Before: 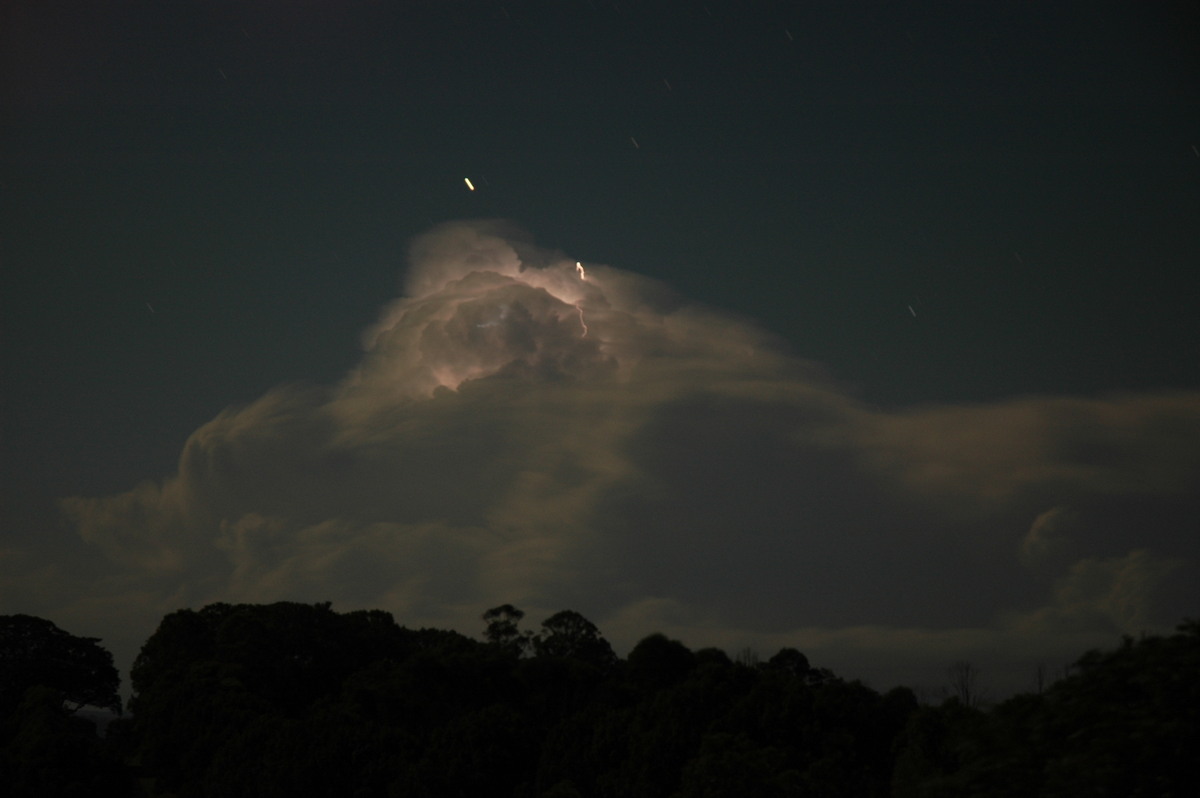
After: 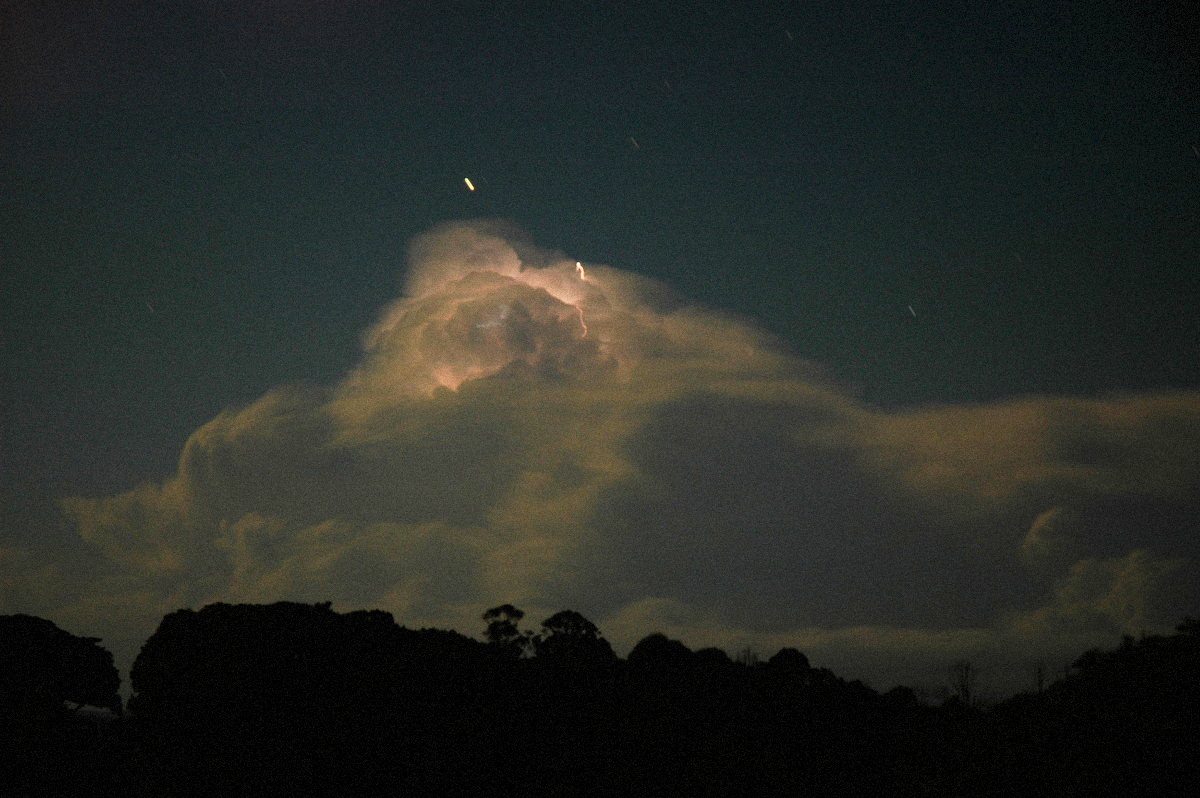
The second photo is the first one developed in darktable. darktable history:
color balance rgb: linear chroma grading › global chroma 15%, perceptual saturation grading › global saturation 30%
grain: mid-tones bias 0%
exposure: black level correction -0.001, exposure 0.9 EV, compensate exposure bias true, compensate highlight preservation false
filmic rgb: black relative exposure -7.65 EV, hardness 4.02, contrast 1.1, highlights saturation mix -30%
